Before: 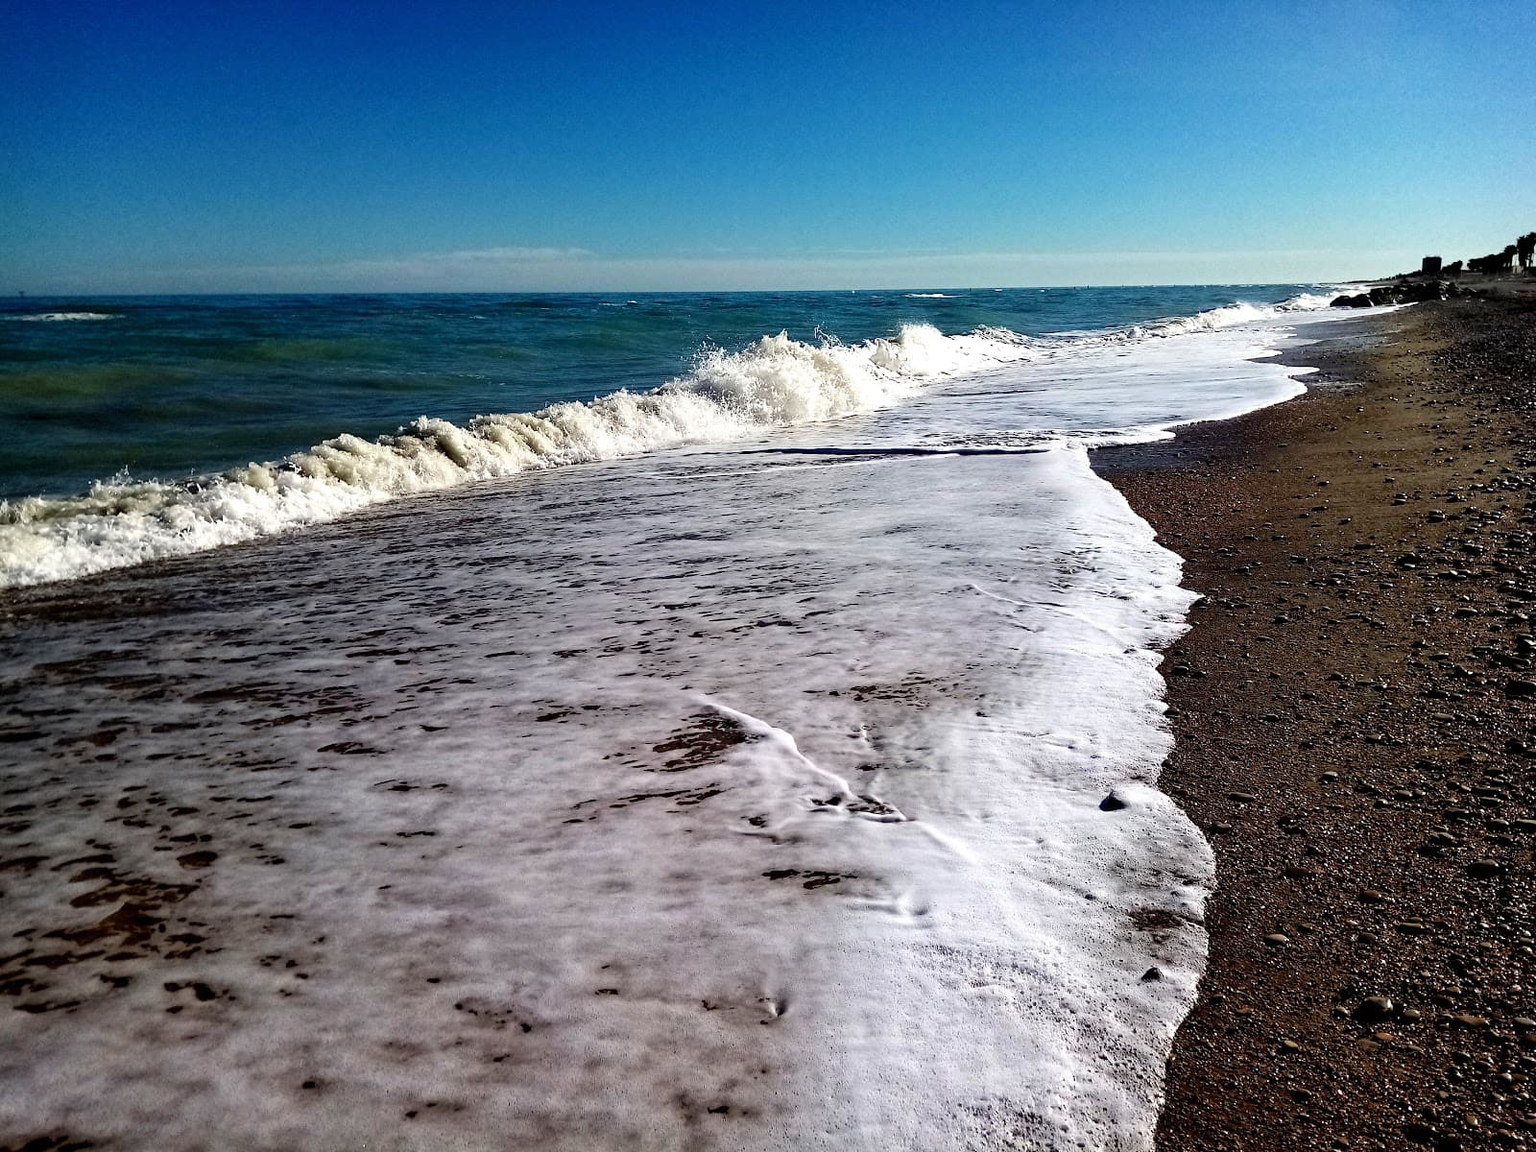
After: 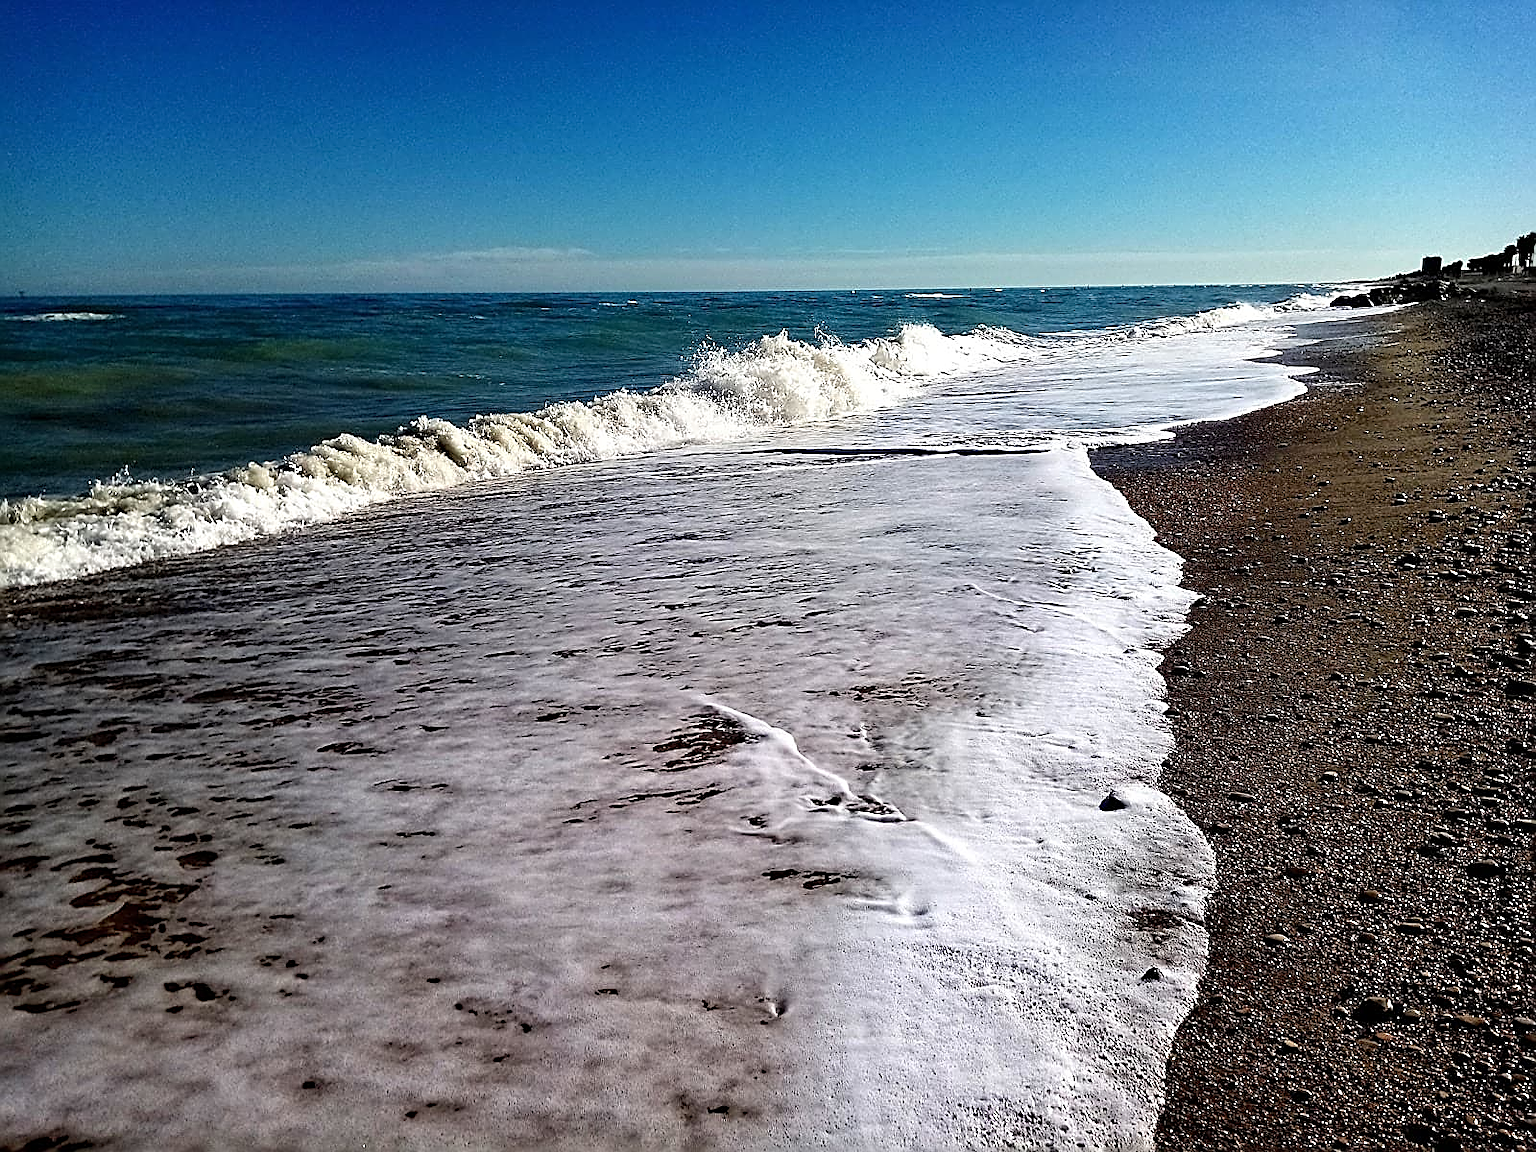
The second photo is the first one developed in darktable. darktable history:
sharpen: radius 1.705, amount 1.282
